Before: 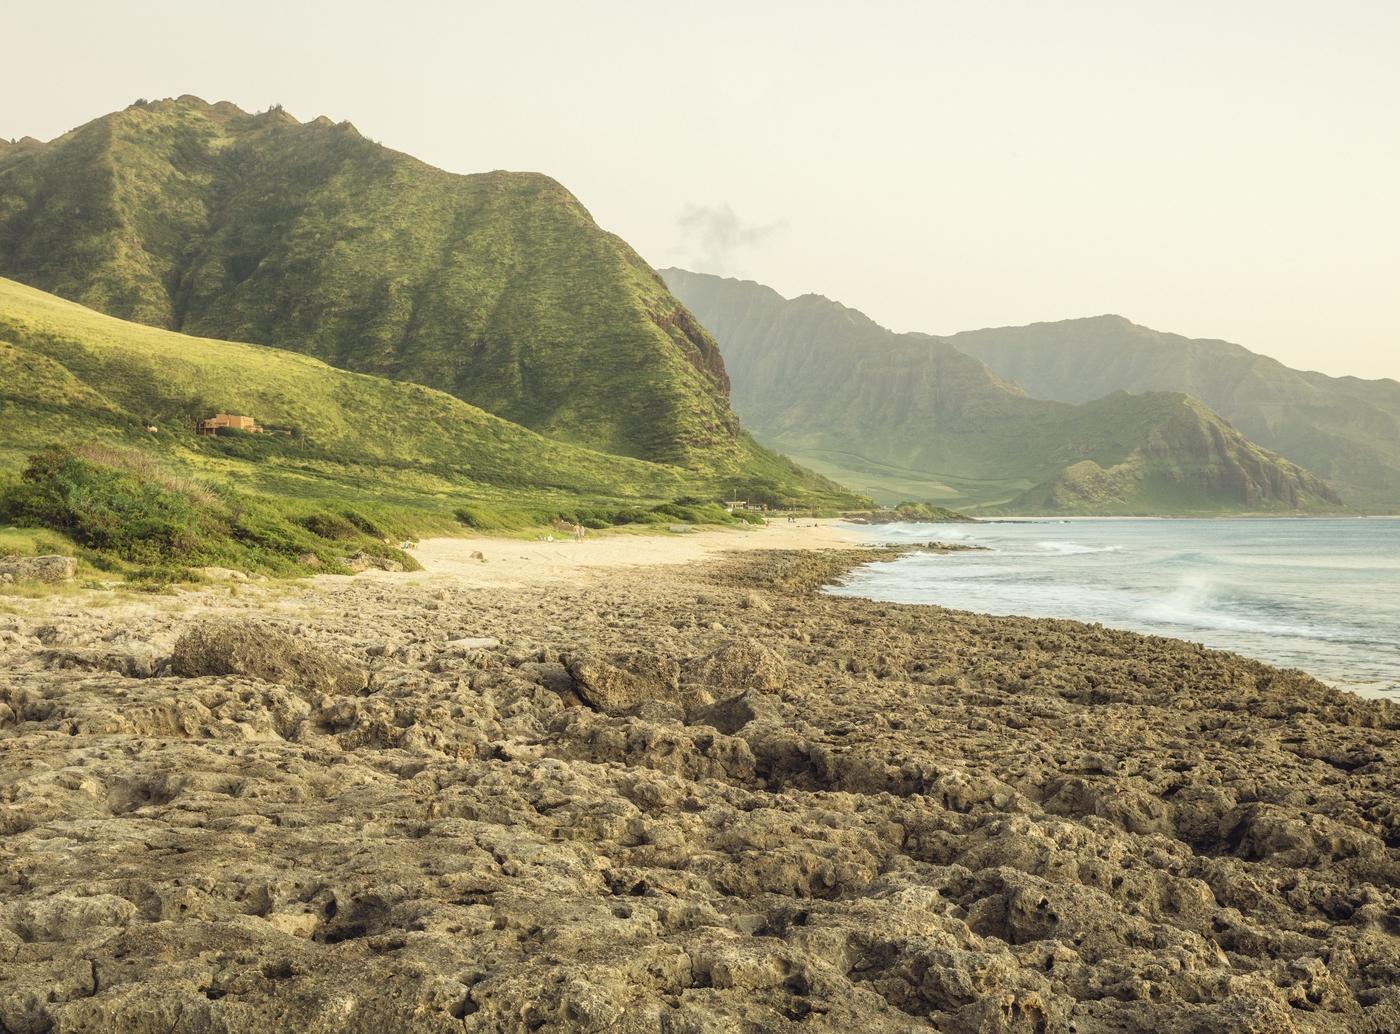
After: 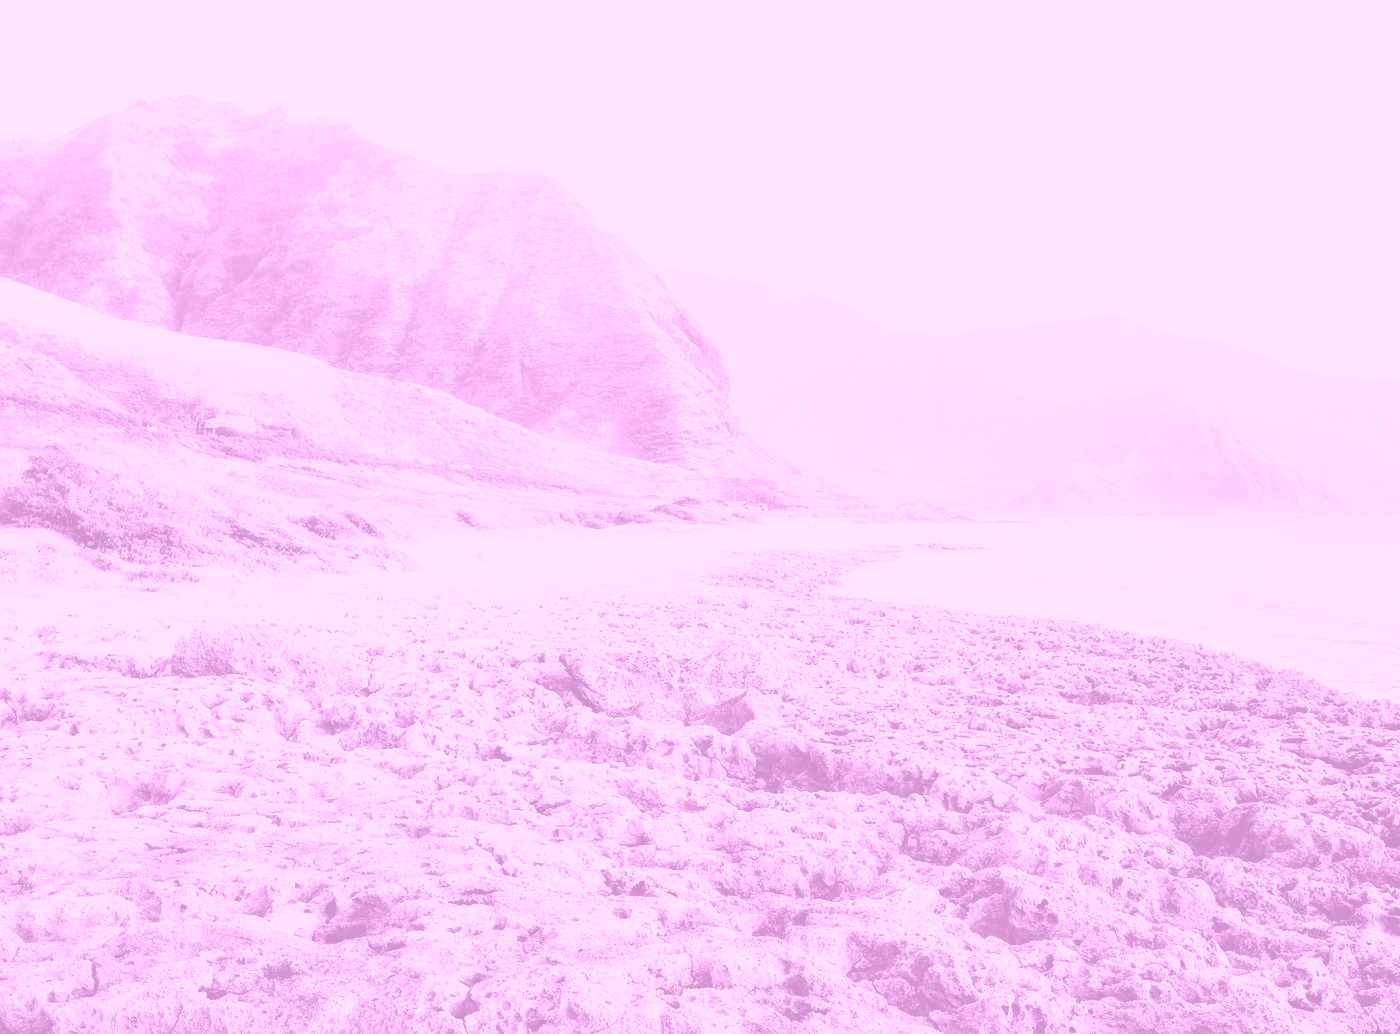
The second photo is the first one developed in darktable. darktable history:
colorize: hue 331.2°, saturation 75%, source mix 30.28%, lightness 70.52%, version 1
white balance: red 0.954, blue 1.079
rgb curve: curves: ch0 [(0, 0) (0.21, 0.15) (0.24, 0.21) (0.5, 0.75) (0.75, 0.96) (0.89, 0.99) (1, 1)]; ch1 [(0, 0.02) (0.21, 0.13) (0.25, 0.2) (0.5, 0.67) (0.75, 0.9) (0.89, 0.97) (1, 1)]; ch2 [(0, 0.02) (0.21, 0.13) (0.25, 0.2) (0.5, 0.67) (0.75, 0.9) (0.89, 0.97) (1, 1)], compensate middle gray true
